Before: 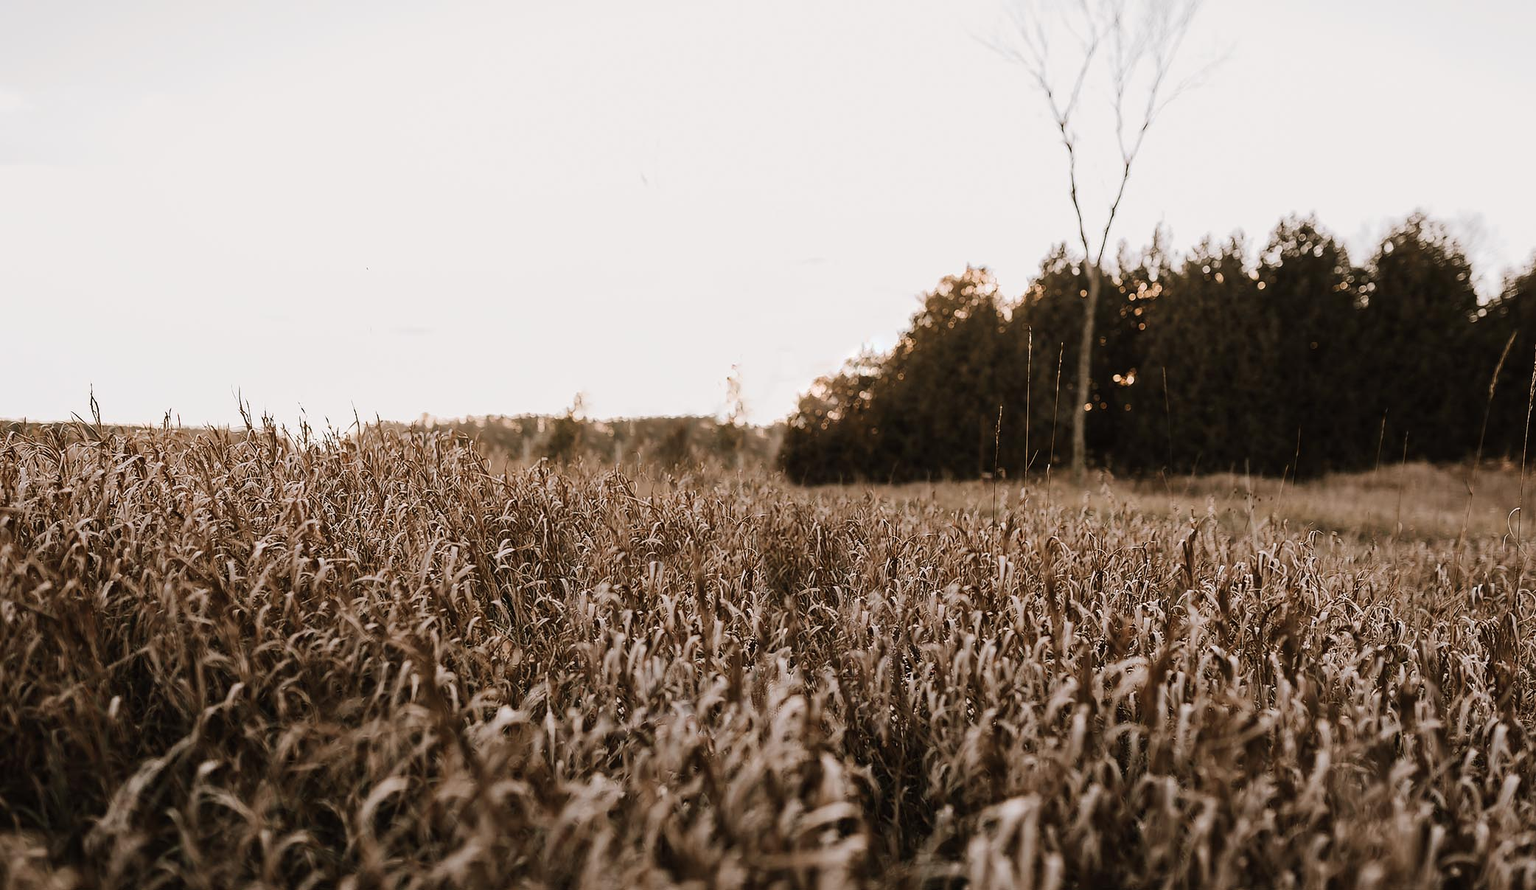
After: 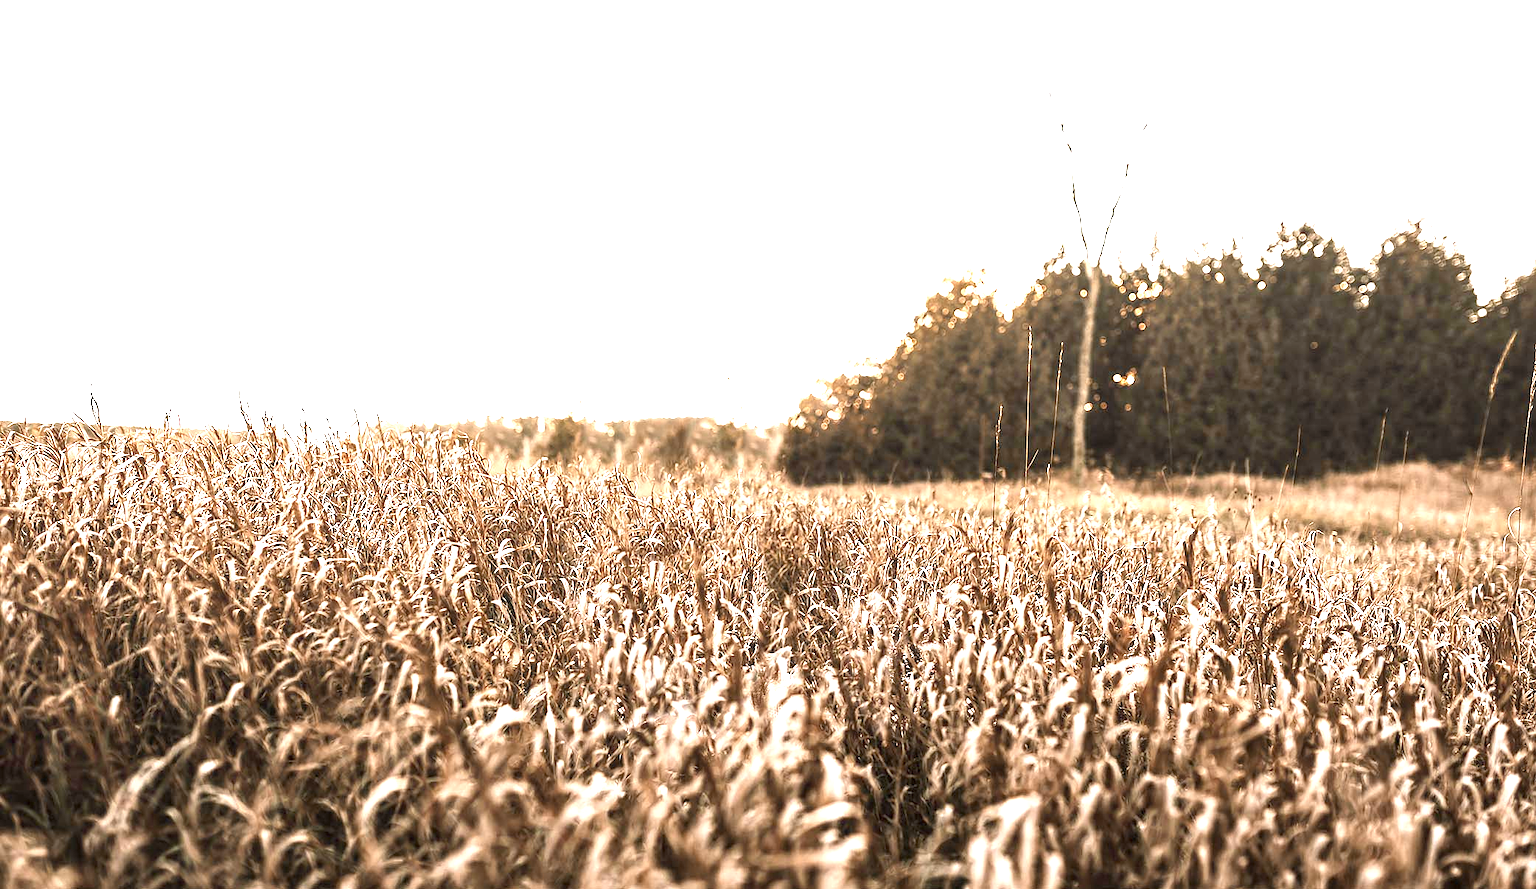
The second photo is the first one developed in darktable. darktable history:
local contrast: on, module defaults
exposure: black level correction 0.001, exposure 1.84 EV, compensate highlight preservation false
